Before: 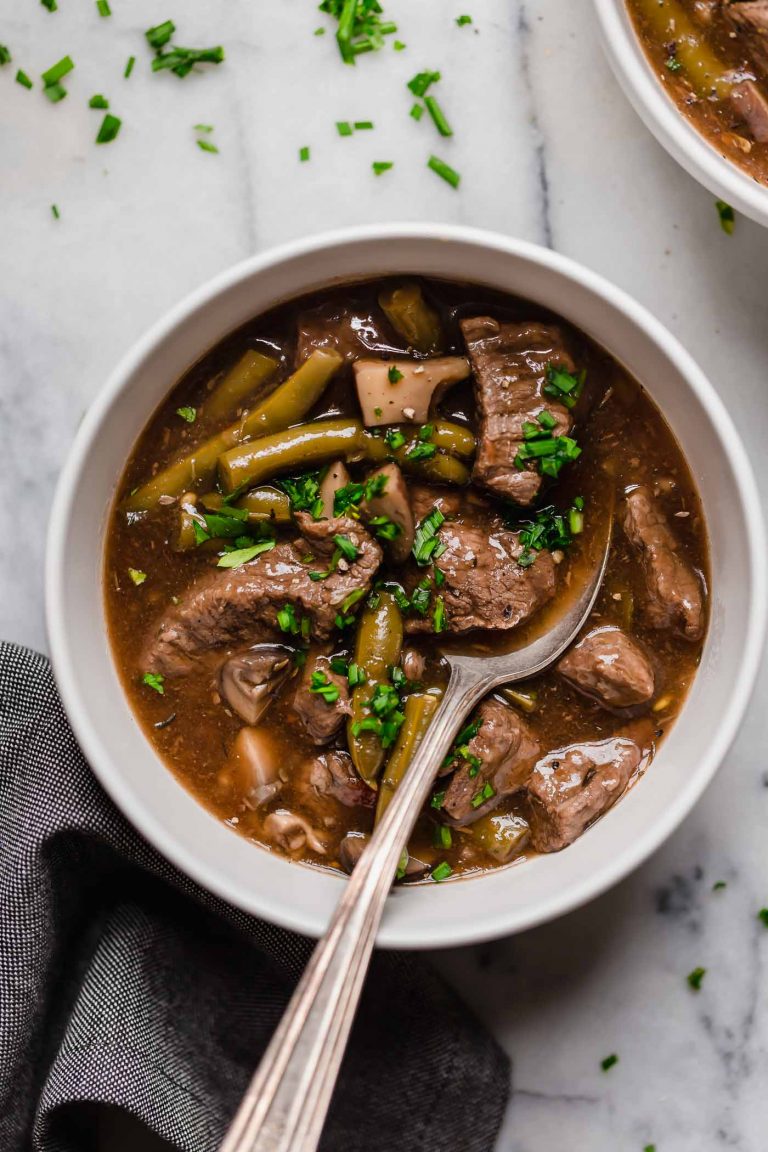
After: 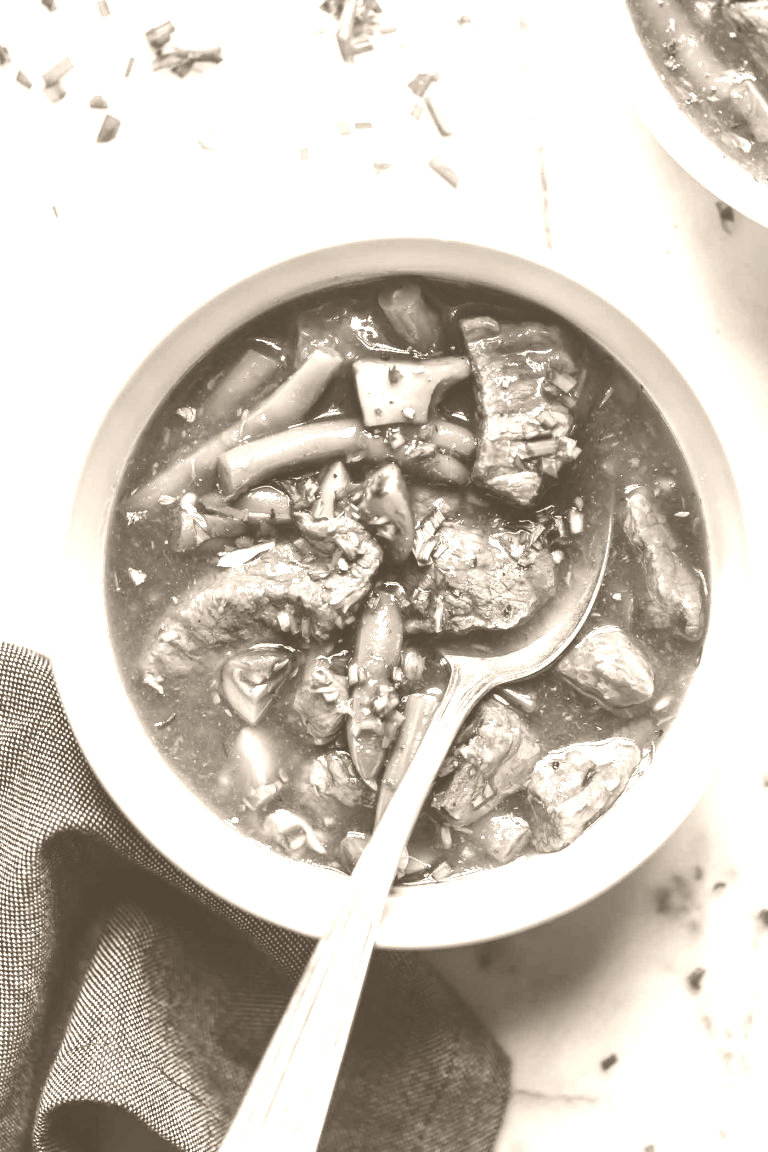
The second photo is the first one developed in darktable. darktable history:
exposure: exposure 0.6 EV, compensate highlight preservation false
color correction: highlights a* 10.32, highlights b* 14.66, shadows a* -9.59, shadows b* -15.02
colorize: hue 34.49°, saturation 35.33%, source mix 100%, version 1
